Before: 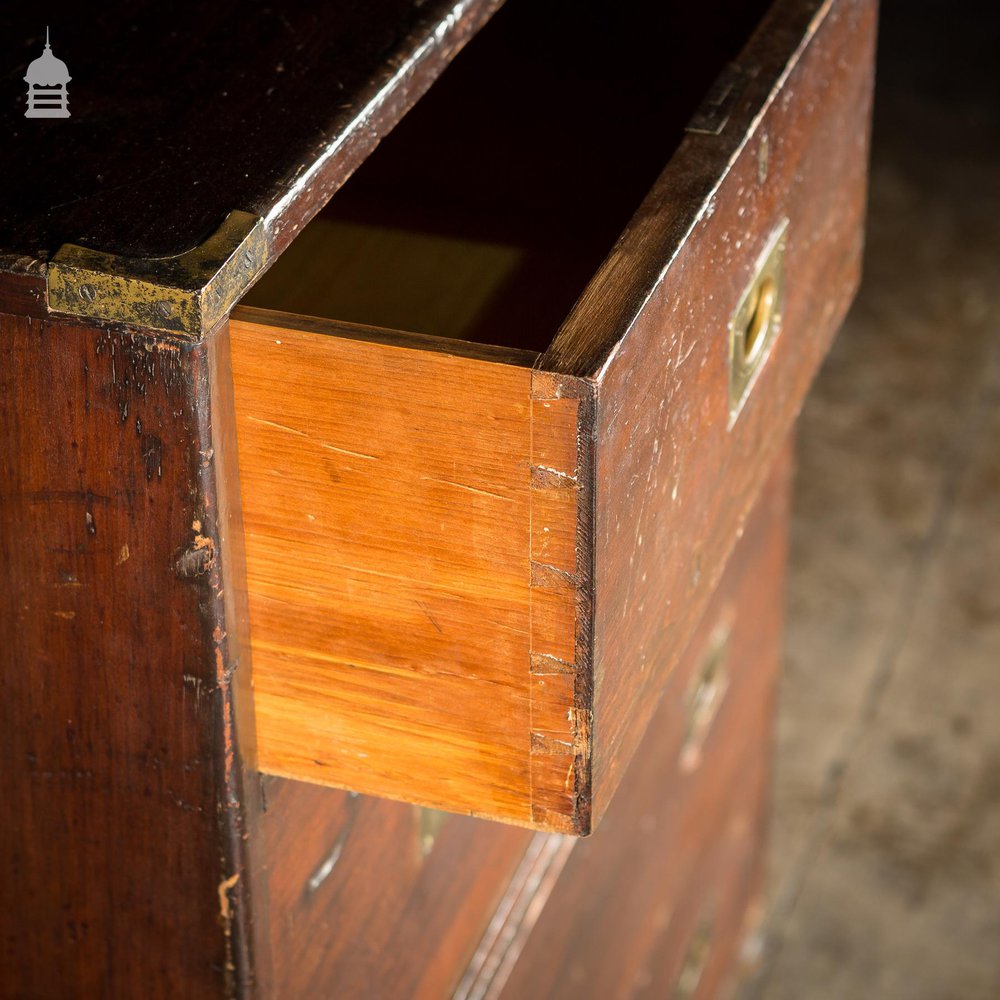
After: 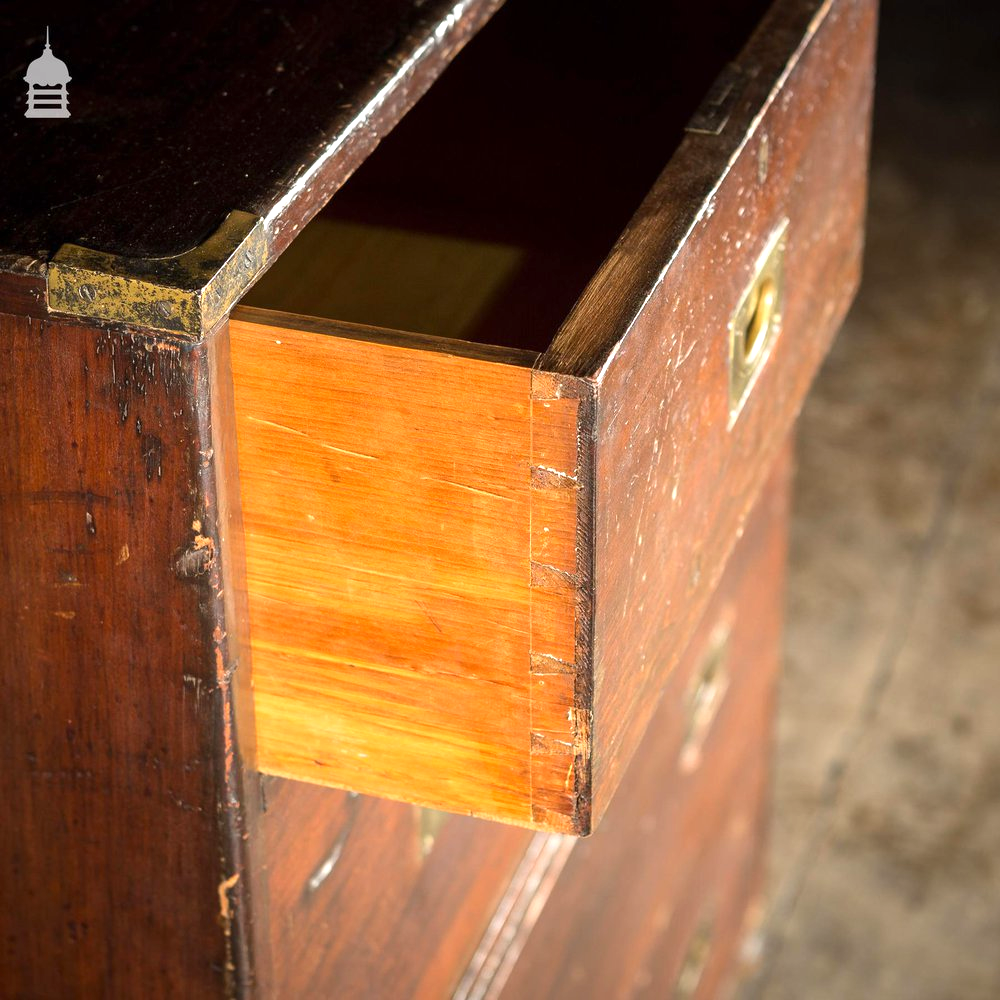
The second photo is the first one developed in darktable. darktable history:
exposure: exposure 0.565 EV, compensate exposure bias true, compensate highlight preservation false
